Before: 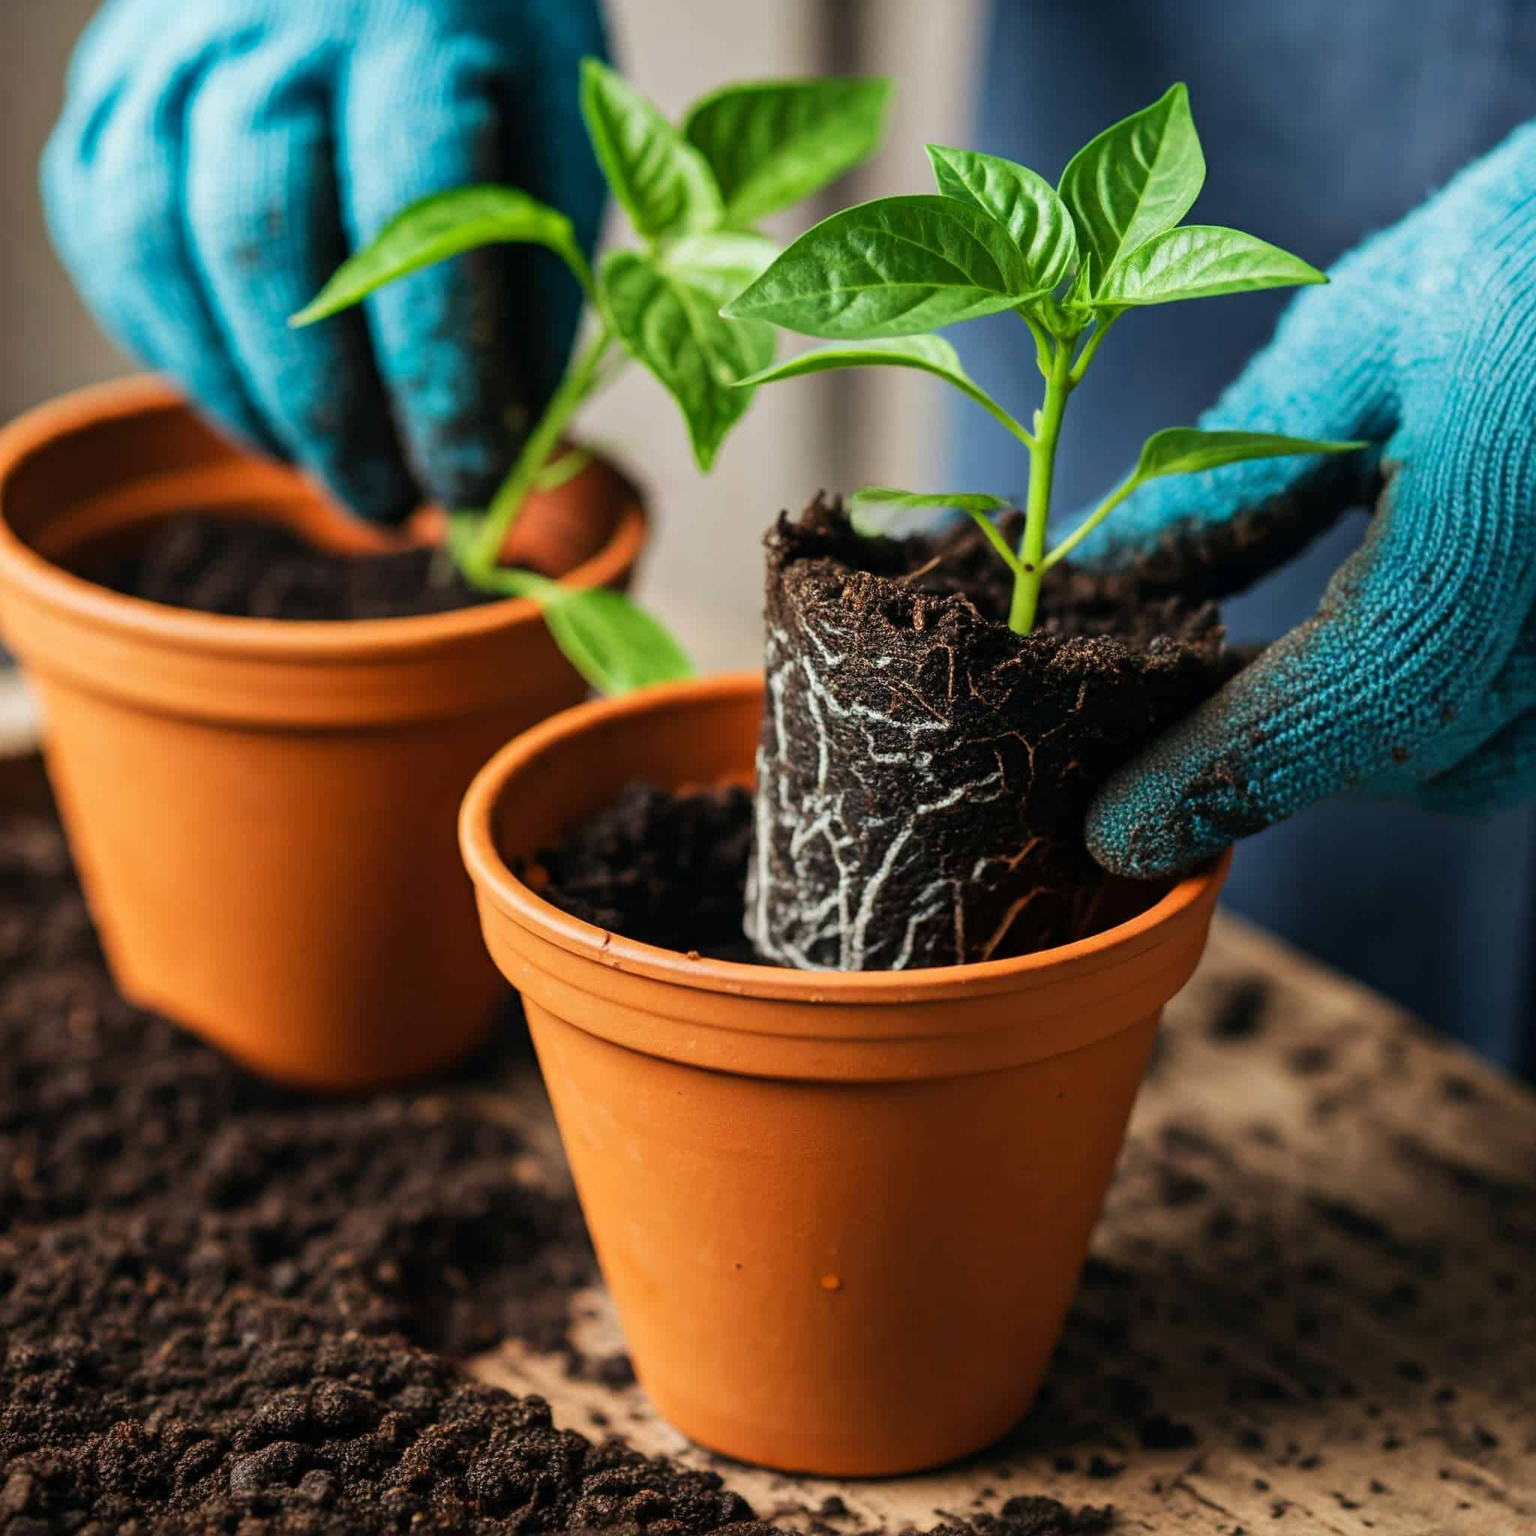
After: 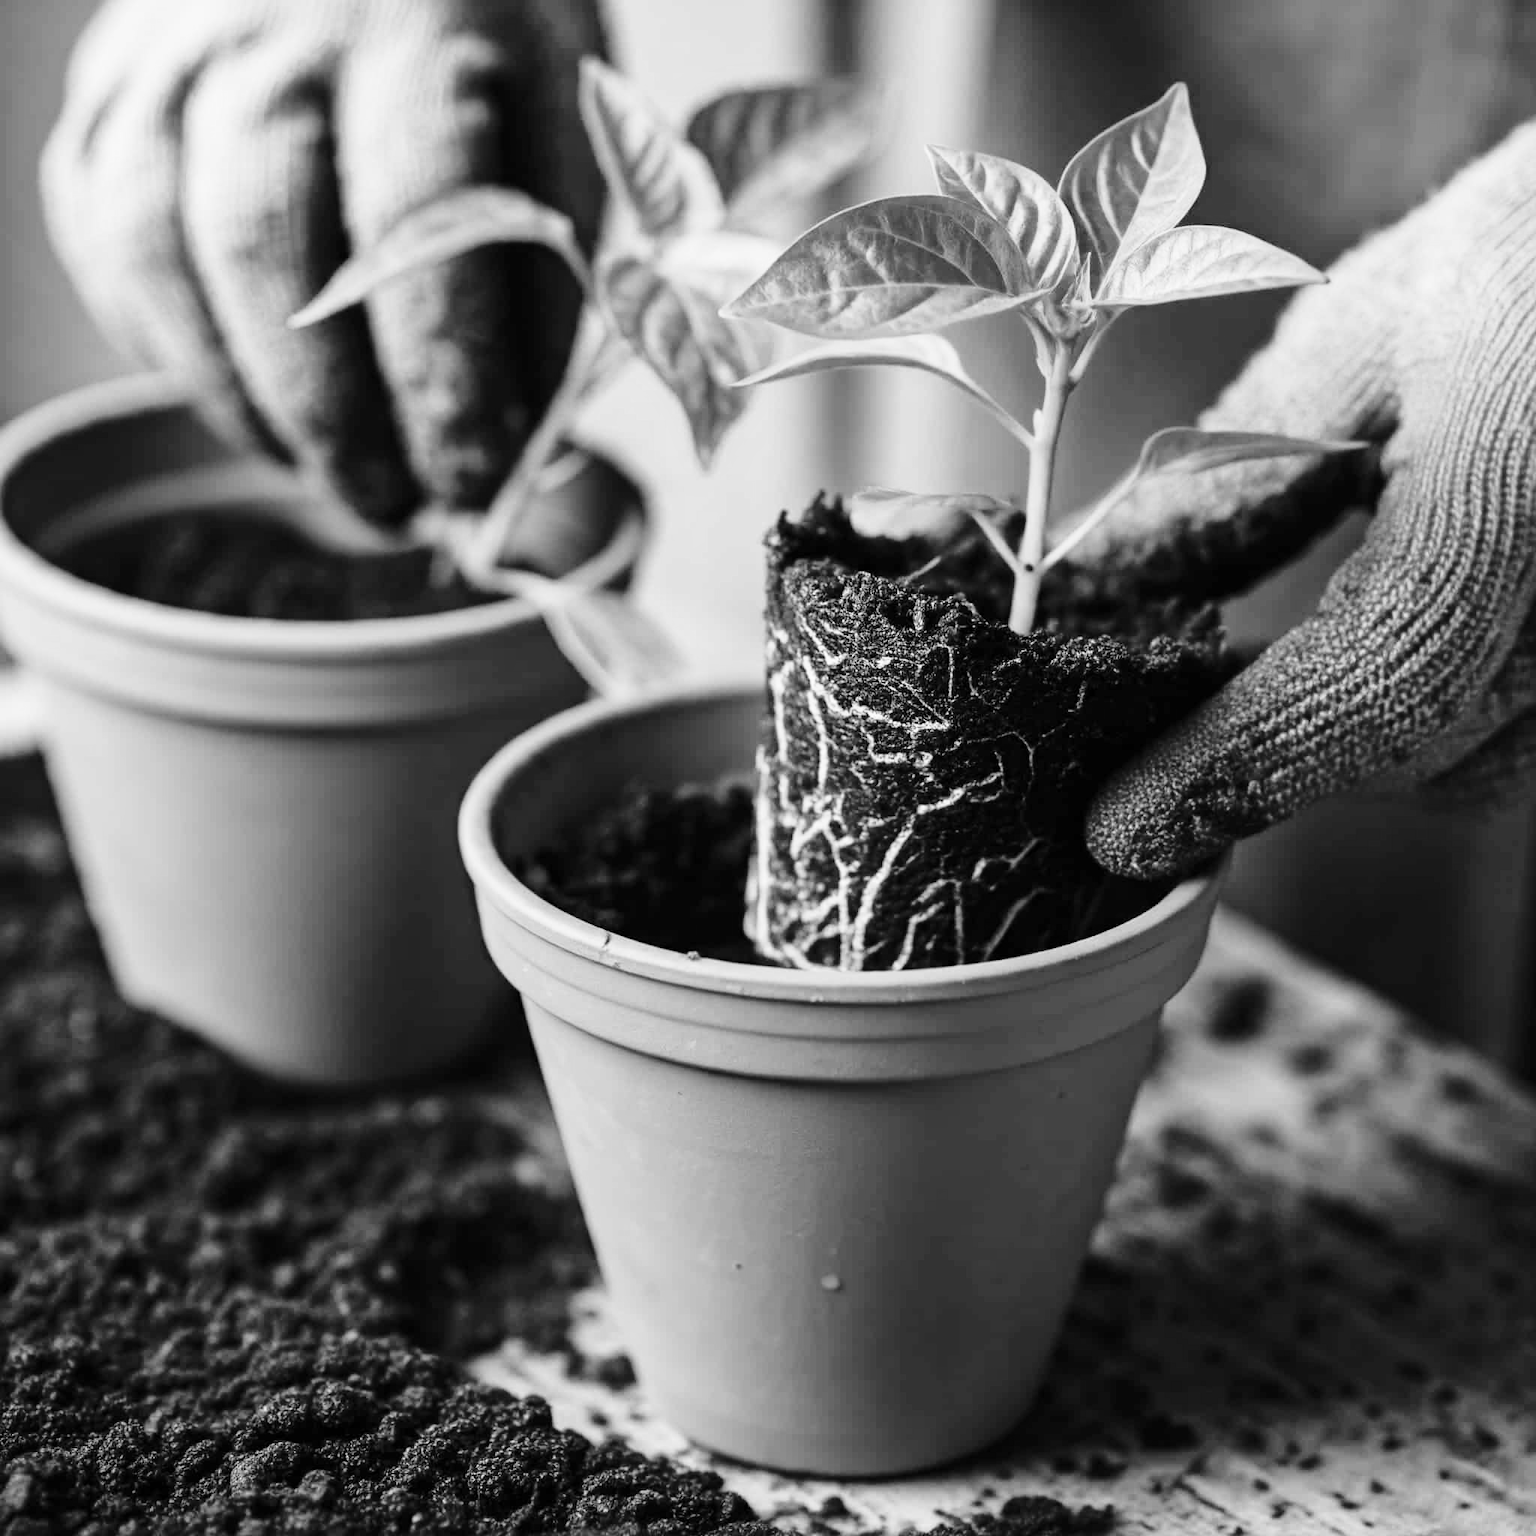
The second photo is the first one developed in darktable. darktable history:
monochrome: on, module defaults
base curve: curves: ch0 [(0, 0) (0.028, 0.03) (0.121, 0.232) (0.46, 0.748) (0.859, 0.968) (1, 1)], preserve colors none
